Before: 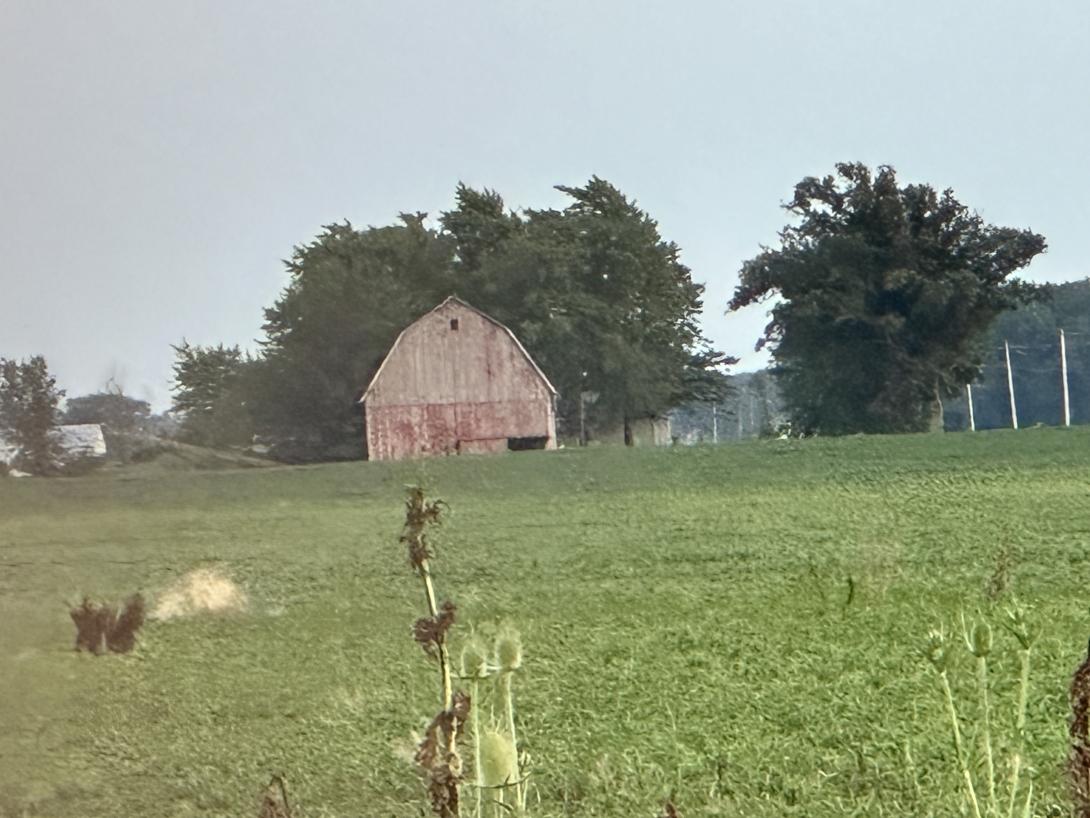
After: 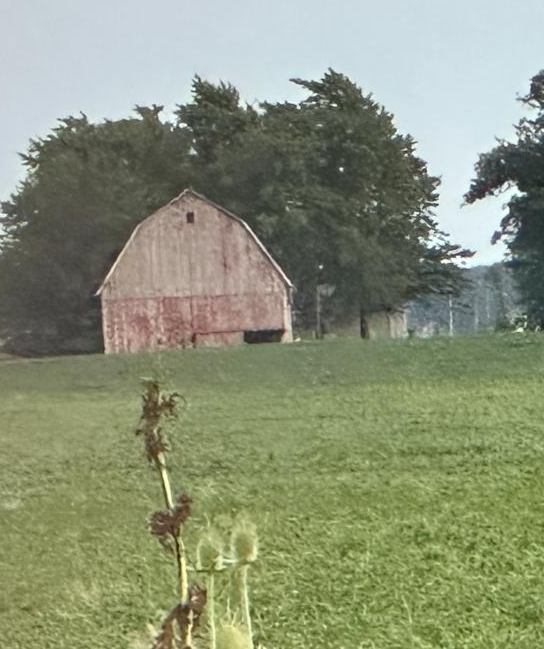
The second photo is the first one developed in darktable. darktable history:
crop and rotate: angle 0.022°, left 24.219%, top 13.137%, right 25.792%, bottom 7.42%
